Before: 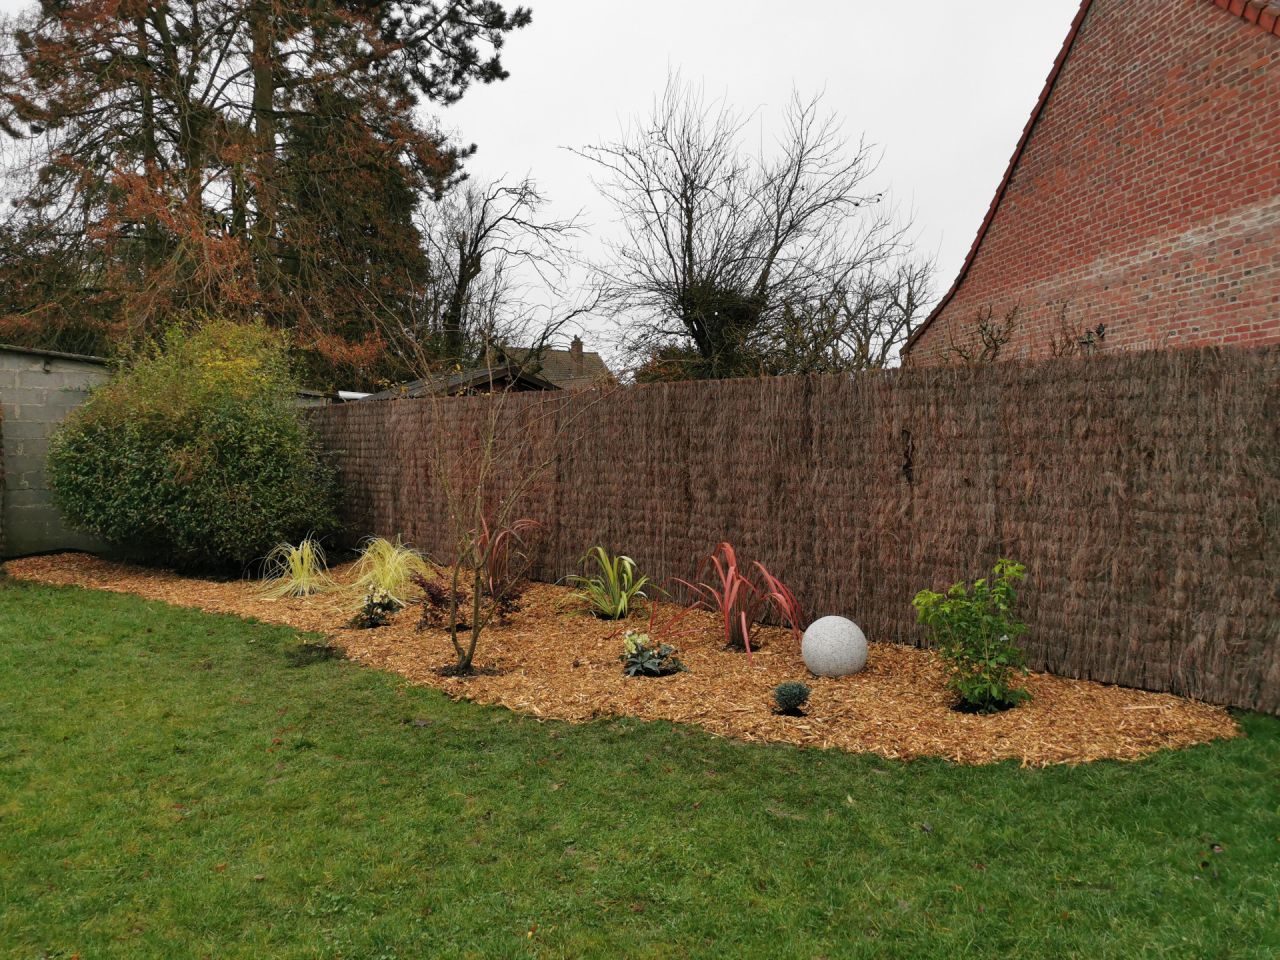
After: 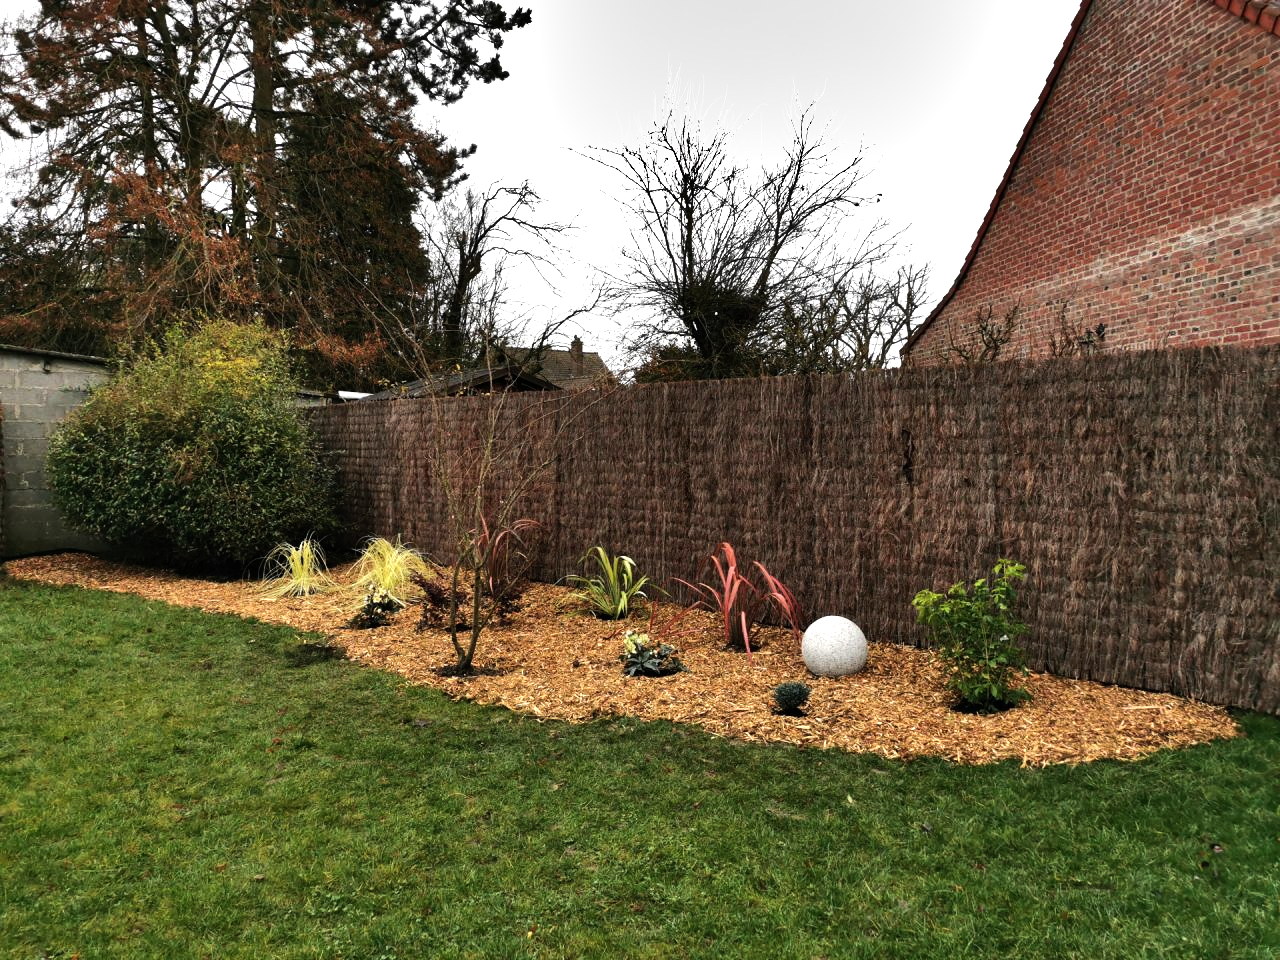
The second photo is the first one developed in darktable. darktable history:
tone equalizer: -8 EV -1.08 EV, -7 EV -1.01 EV, -6 EV -0.867 EV, -5 EV -0.578 EV, -3 EV 0.578 EV, -2 EV 0.867 EV, -1 EV 1.01 EV, +0 EV 1.08 EV, edges refinement/feathering 500, mask exposure compensation -1.57 EV, preserve details no
shadows and highlights: shadows 43.71, white point adjustment -1.46, soften with gaussian
